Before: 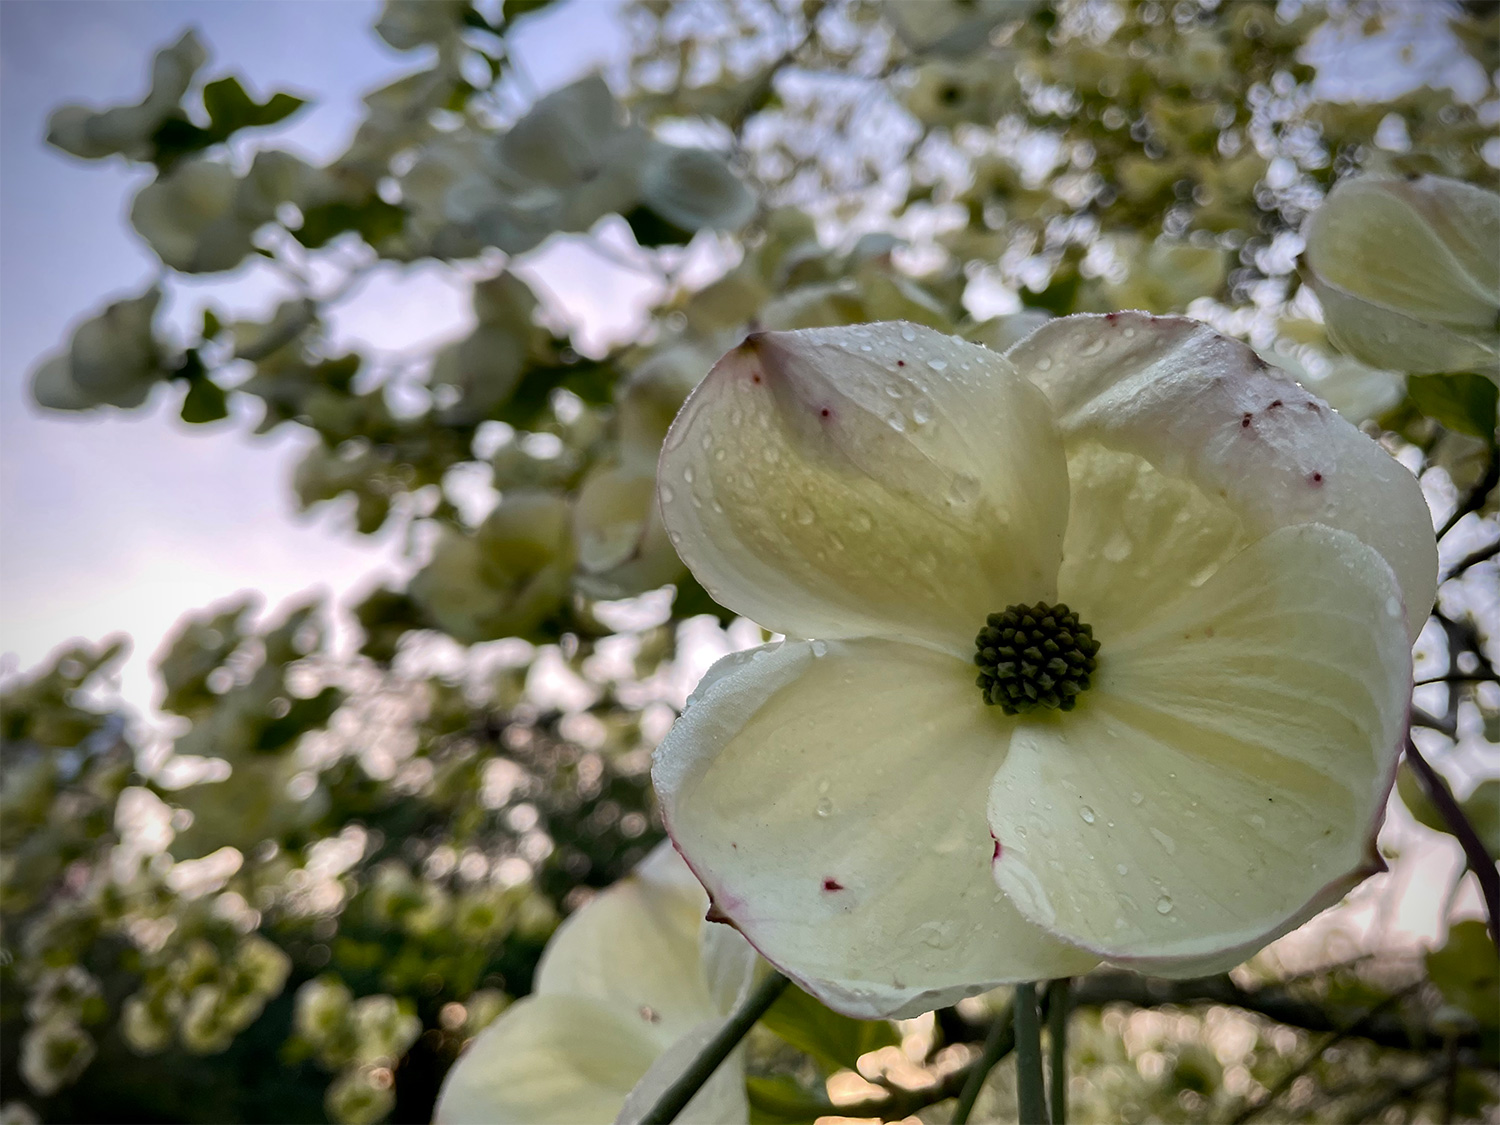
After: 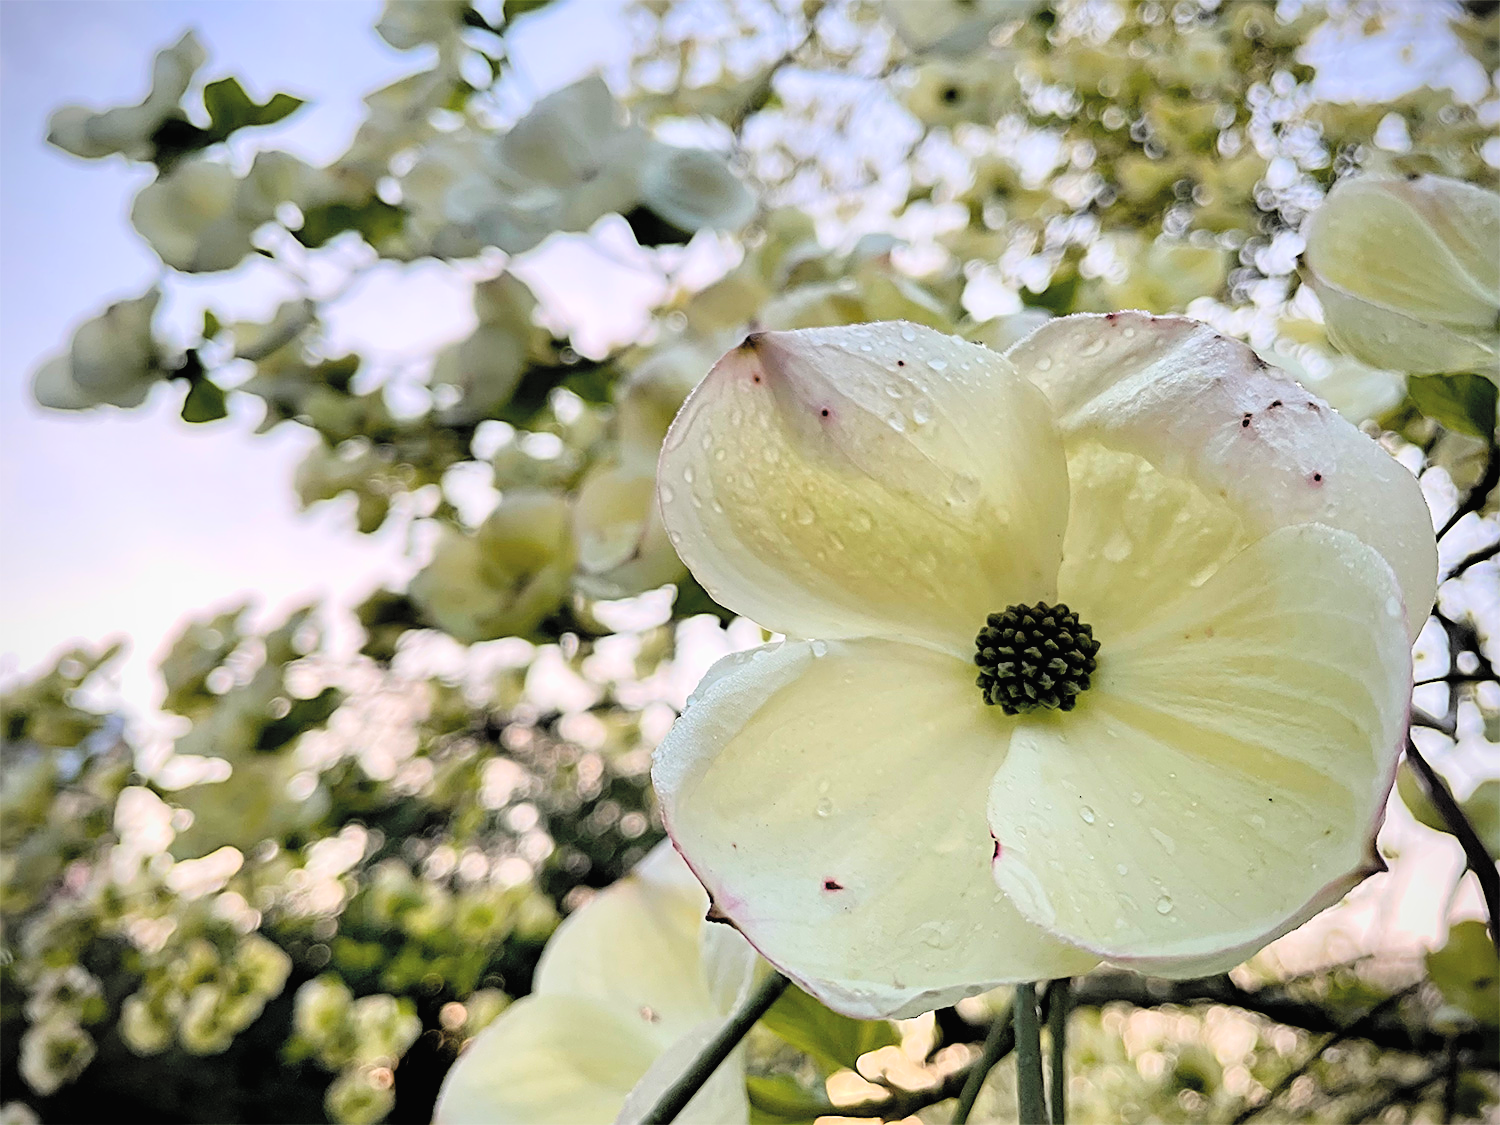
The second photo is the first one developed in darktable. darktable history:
contrast brightness saturation: contrast 0.1, brightness 0.3, saturation 0.14
sharpen: radius 2.676, amount 0.669
filmic rgb: black relative exposure -5.83 EV, white relative exposure 3.4 EV, hardness 3.68
exposure: black level correction 0, exposure 0.5 EV, compensate highlight preservation false
white balance: emerald 1
